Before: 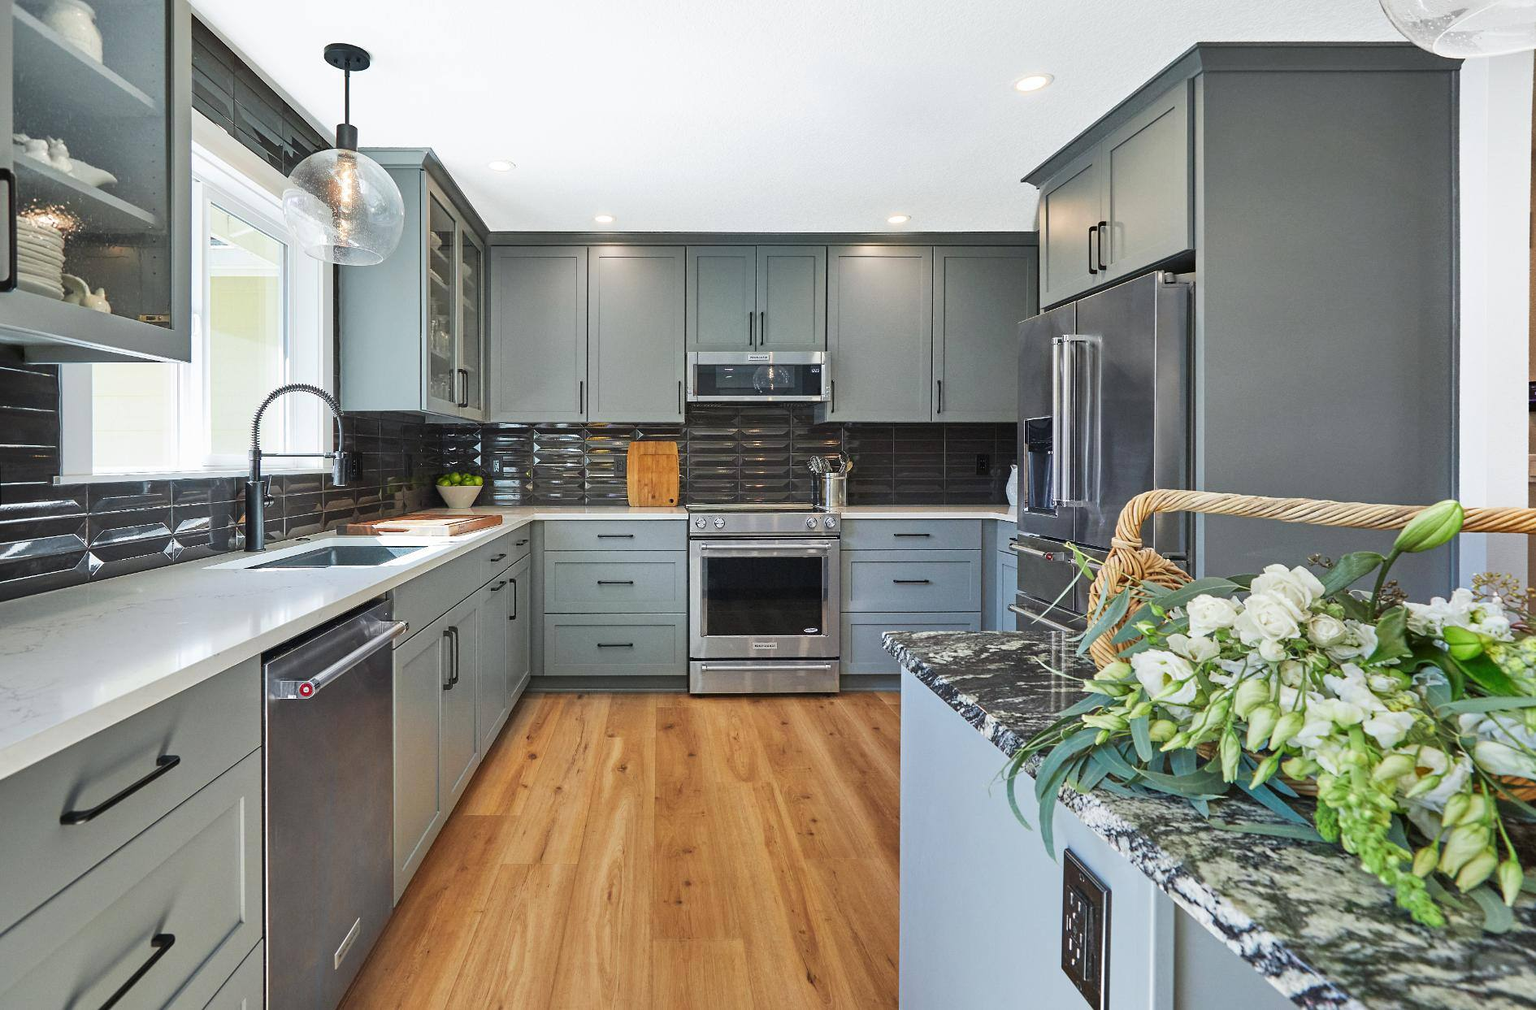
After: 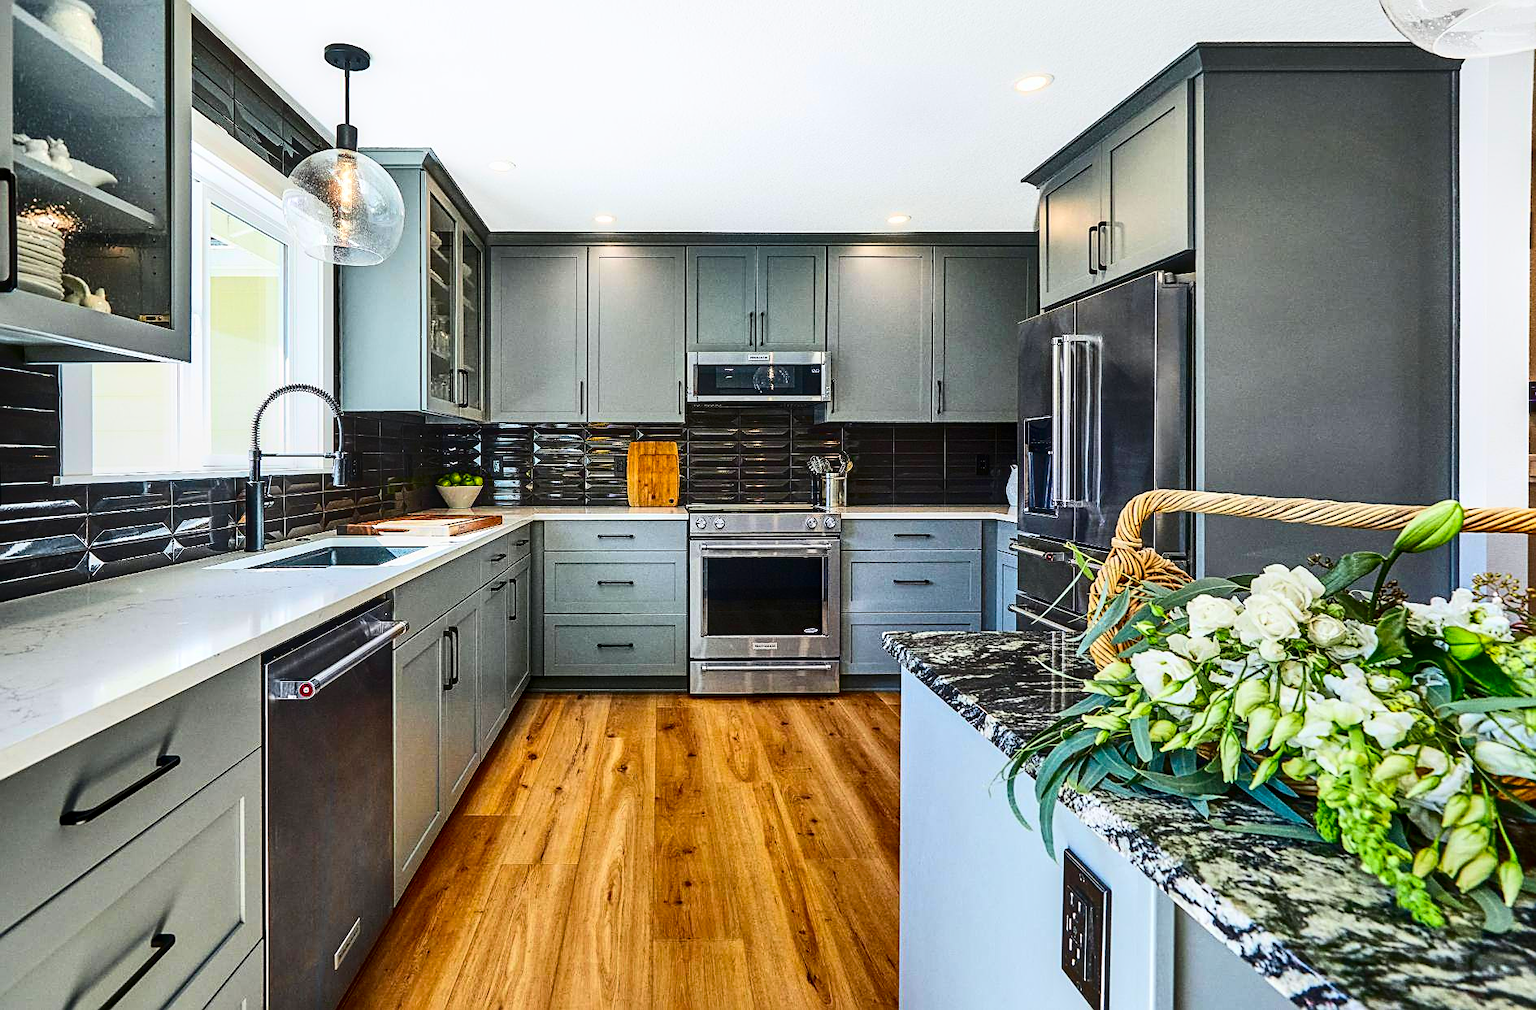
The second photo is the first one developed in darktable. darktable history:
sharpen: on, module defaults
color balance rgb: perceptual saturation grading › global saturation 19.633%, global vibrance 19.722%
local contrast: on, module defaults
contrast brightness saturation: contrast 0.325, brightness -0.069, saturation 0.173
